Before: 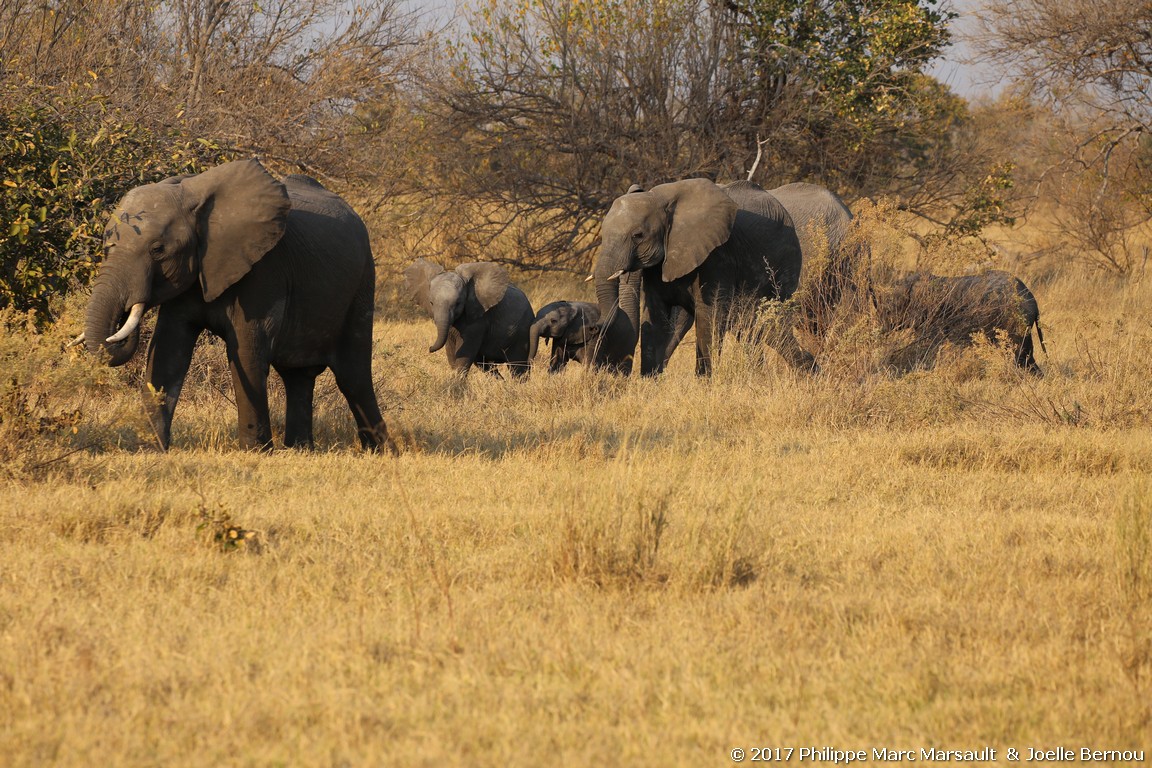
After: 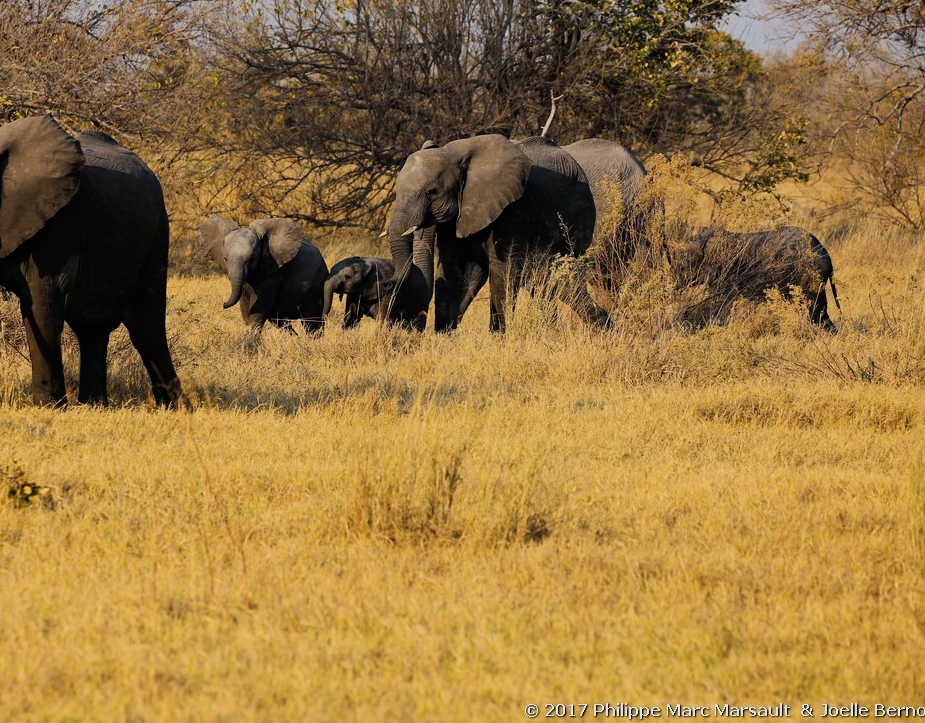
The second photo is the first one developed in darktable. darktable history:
color balance rgb: perceptual saturation grading › global saturation 20%, global vibrance 20%
haze removal: compatibility mode true, adaptive false
exposure: compensate highlight preservation false
filmic rgb: black relative exposure -7.5 EV, white relative exposure 5 EV, hardness 3.31, contrast 1.3, contrast in shadows safe
crop and rotate: left 17.959%, top 5.771%, right 1.742%
color contrast: green-magenta contrast 0.84, blue-yellow contrast 0.86
